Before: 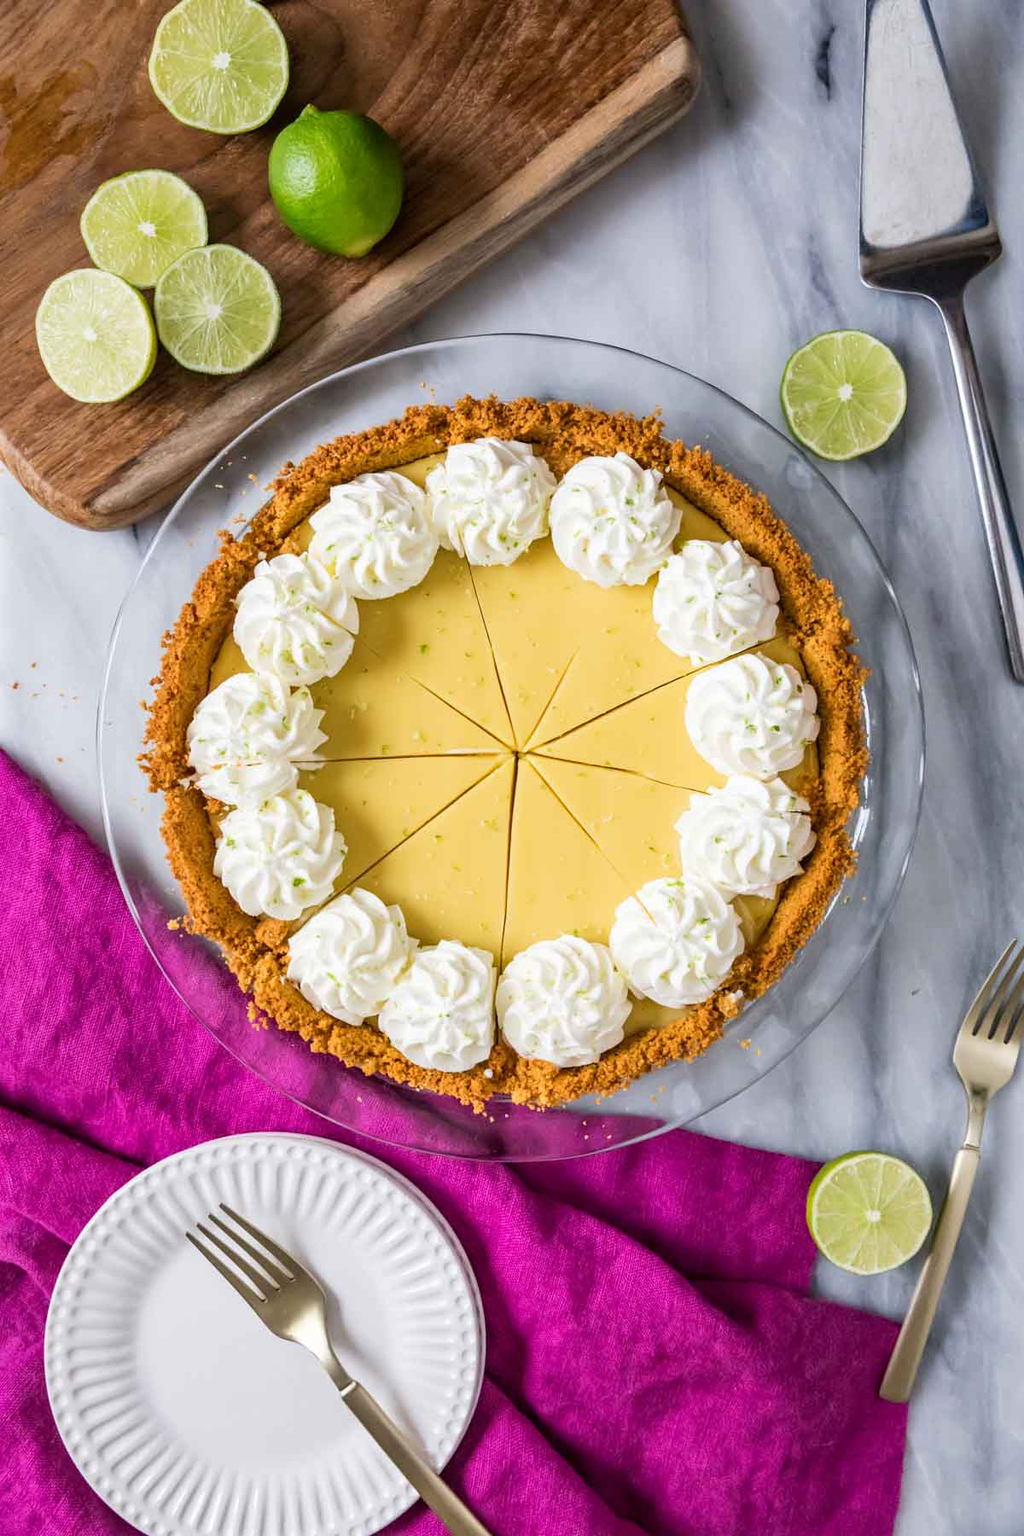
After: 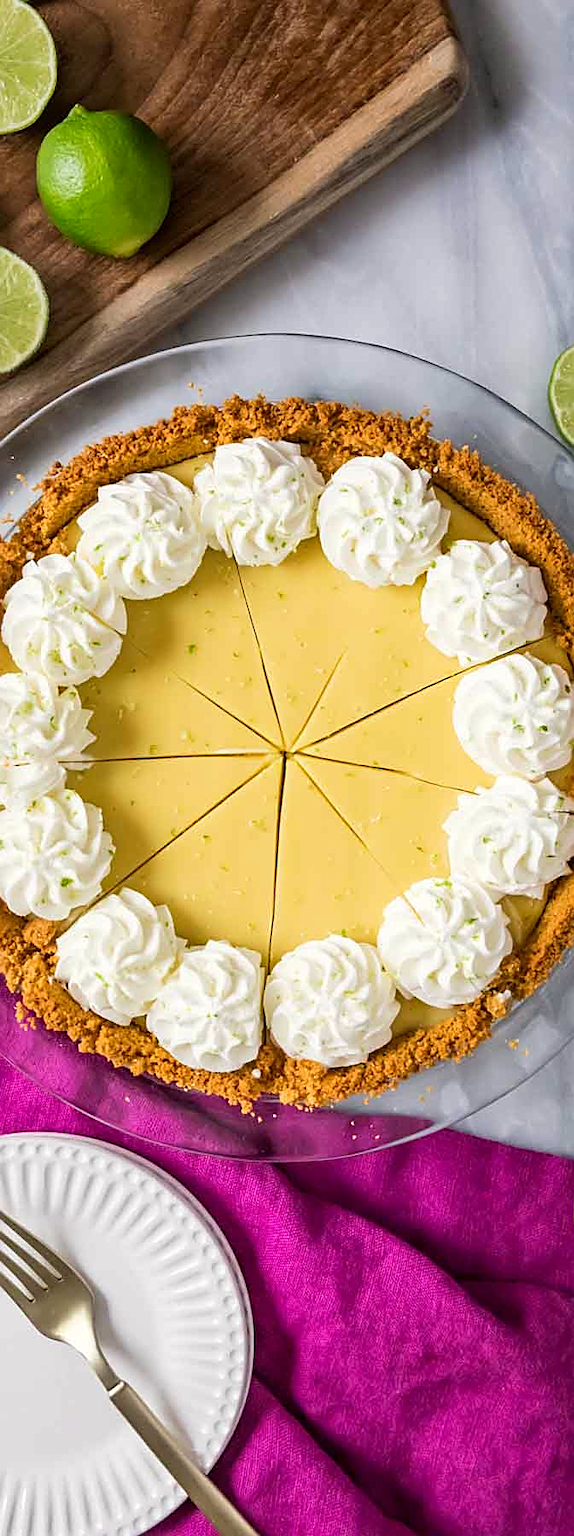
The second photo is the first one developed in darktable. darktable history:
sharpen: radius 1.94
local contrast: mode bilateral grid, contrast 15, coarseness 36, detail 106%, midtone range 0.2
color correction: highlights b* 2.91
crop and rotate: left 22.676%, right 21.23%
